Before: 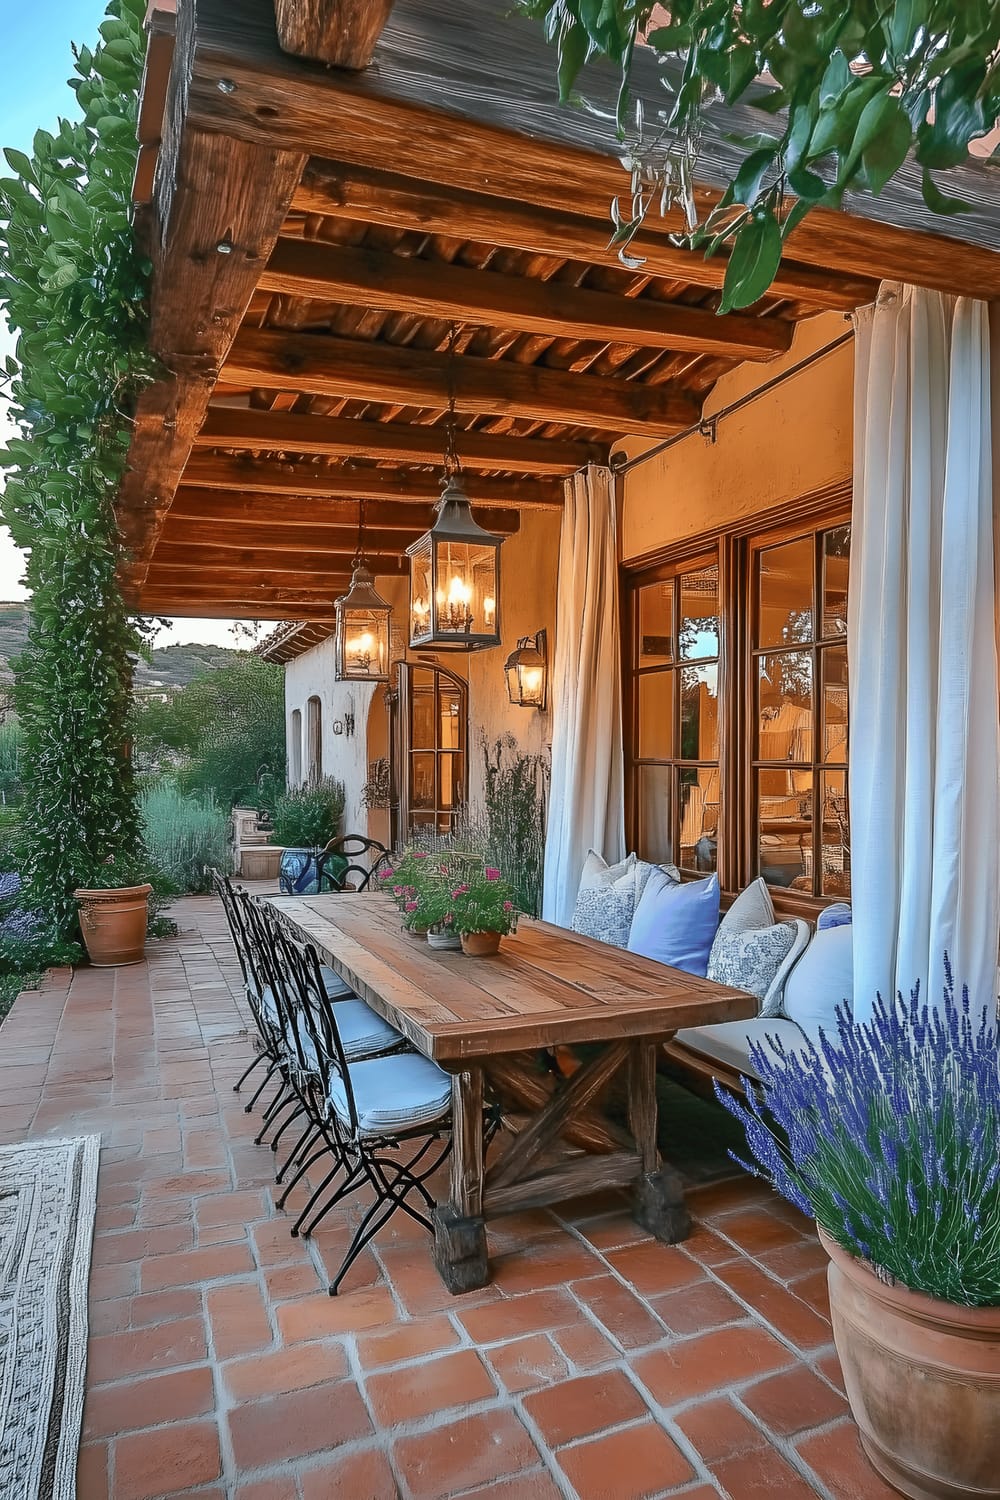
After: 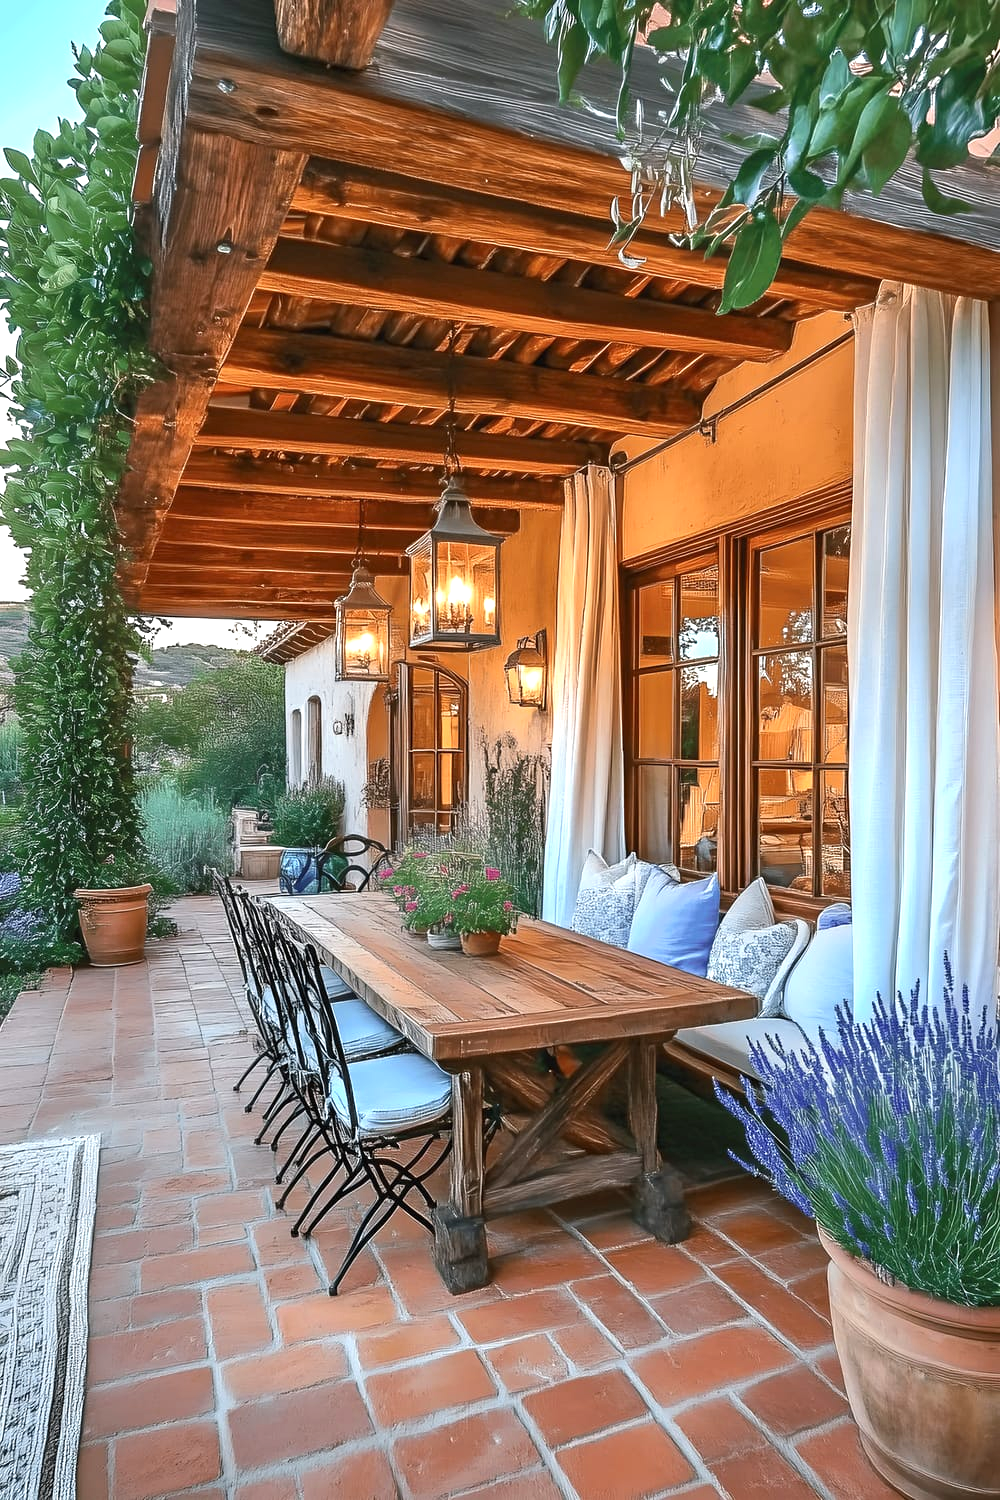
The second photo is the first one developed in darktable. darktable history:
exposure: exposure 0.636 EV, compensate highlight preservation false
